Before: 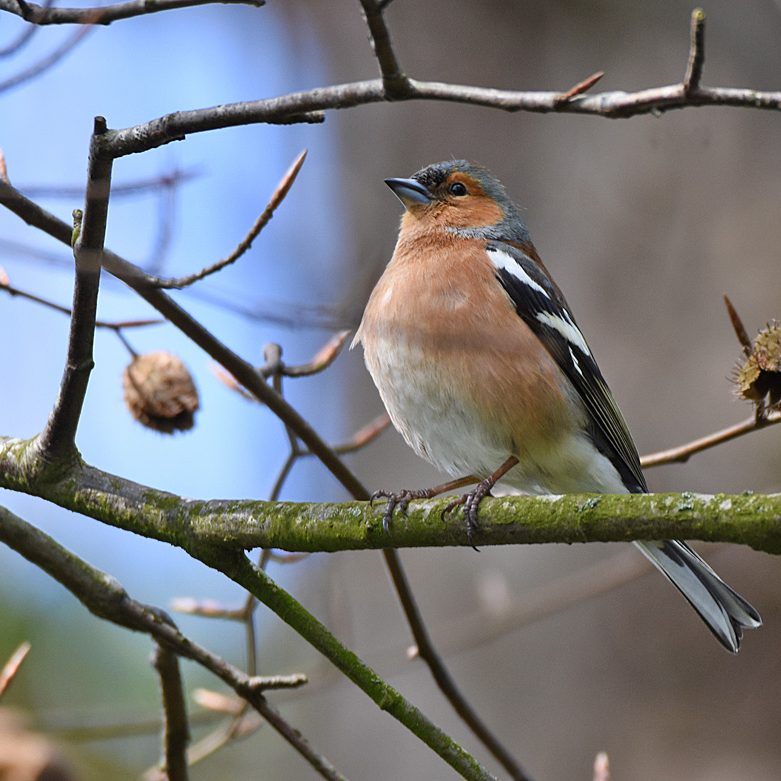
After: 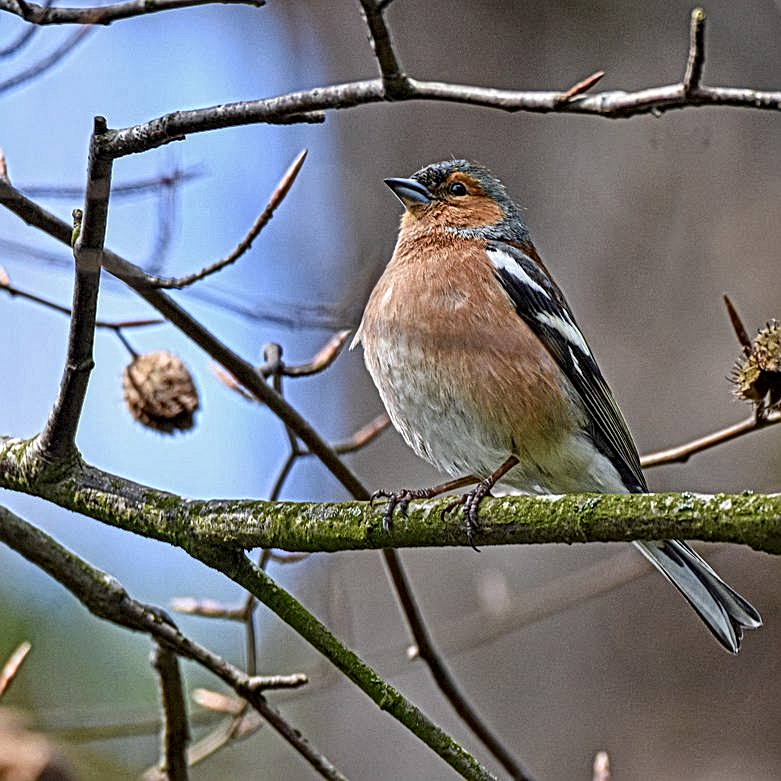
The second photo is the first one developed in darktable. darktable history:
exposure: black level correction 0.002, exposure -0.1 EV, compensate highlight preservation false
local contrast: mode bilateral grid, contrast 20, coarseness 3, detail 300%, midtone range 0.2
